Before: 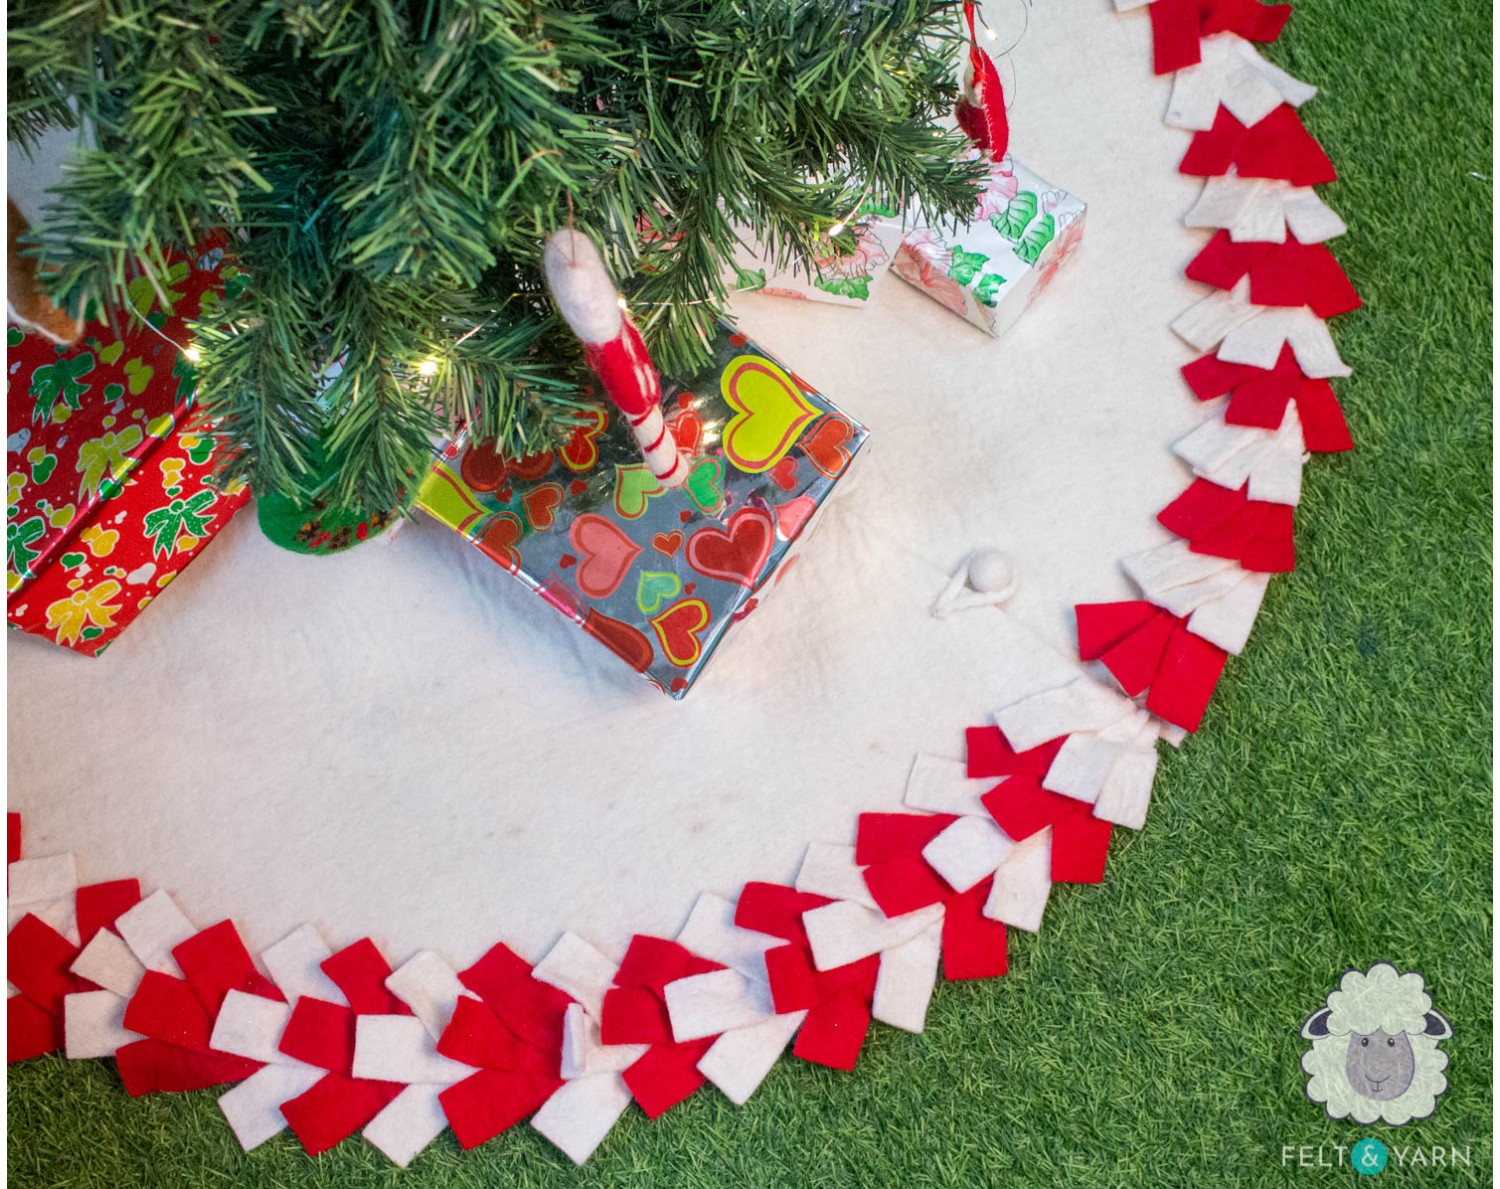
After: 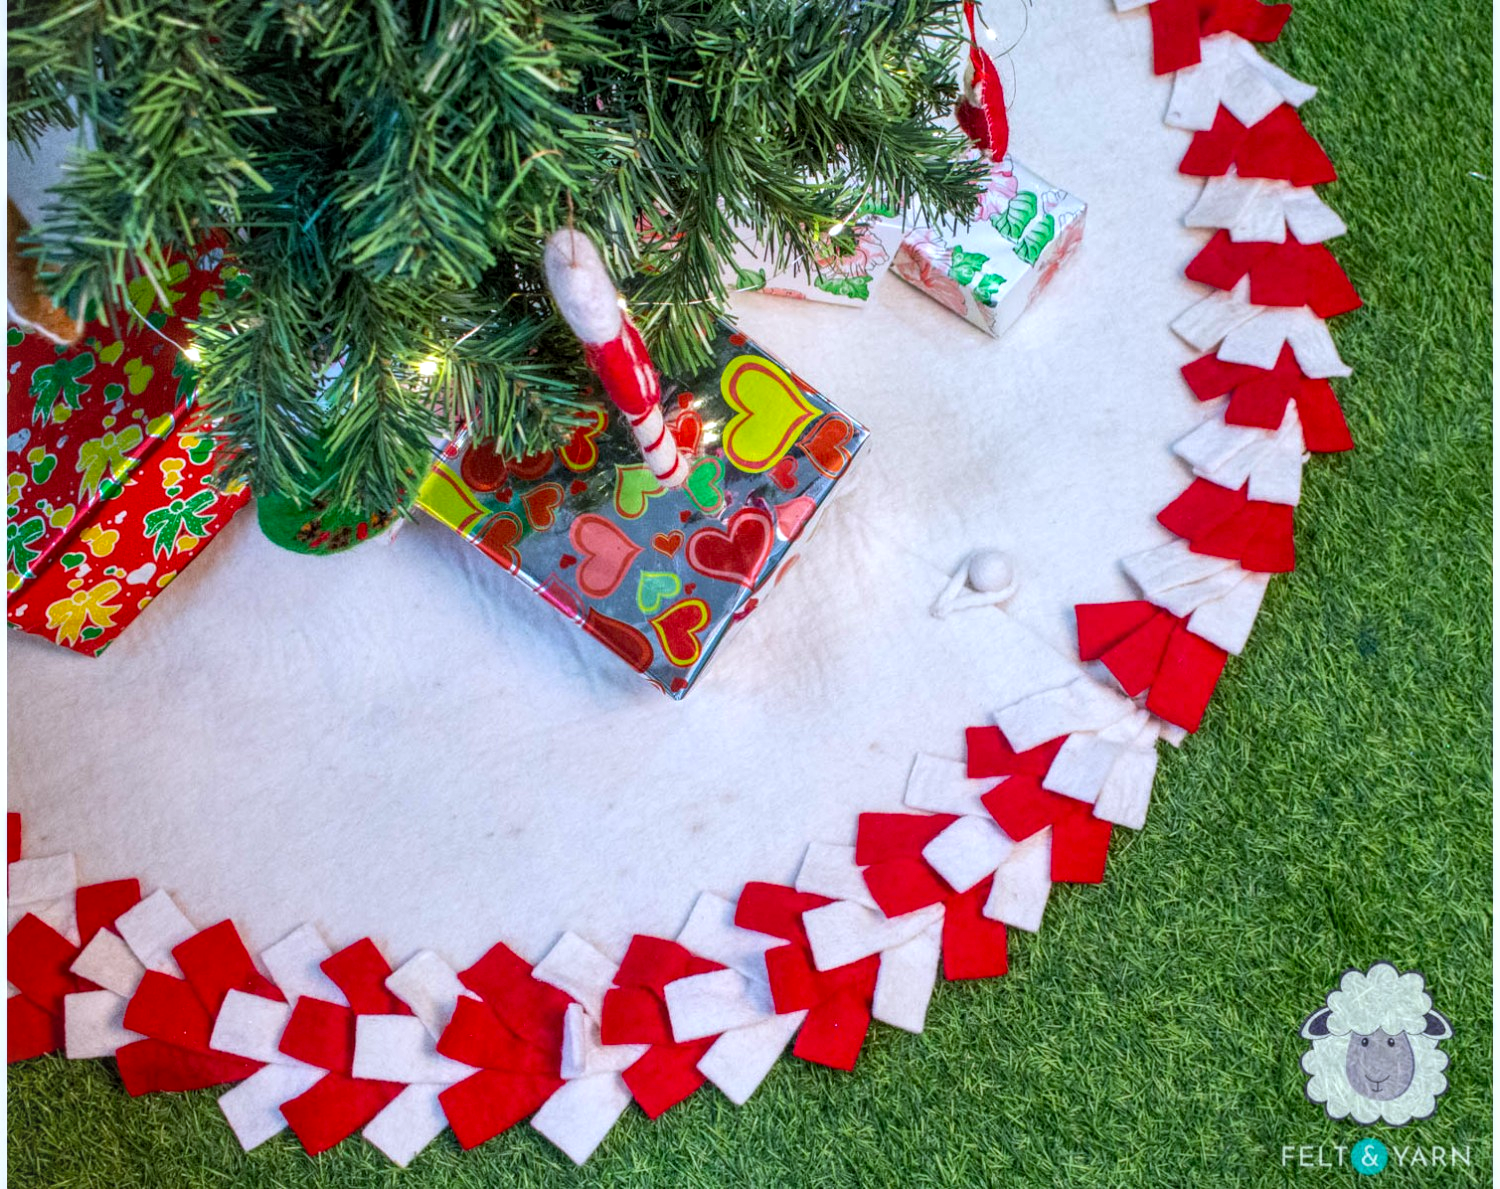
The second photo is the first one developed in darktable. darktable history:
local contrast: highlights 25%, detail 130%
color balance: lift [1, 1, 0.999, 1.001], gamma [1, 1.003, 1.005, 0.995], gain [1, 0.992, 0.988, 1.012], contrast 5%, output saturation 110%
white balance: red 0.954, blue 1.079
exposure: compensate exposure bias true, compensate highlight preservation false
